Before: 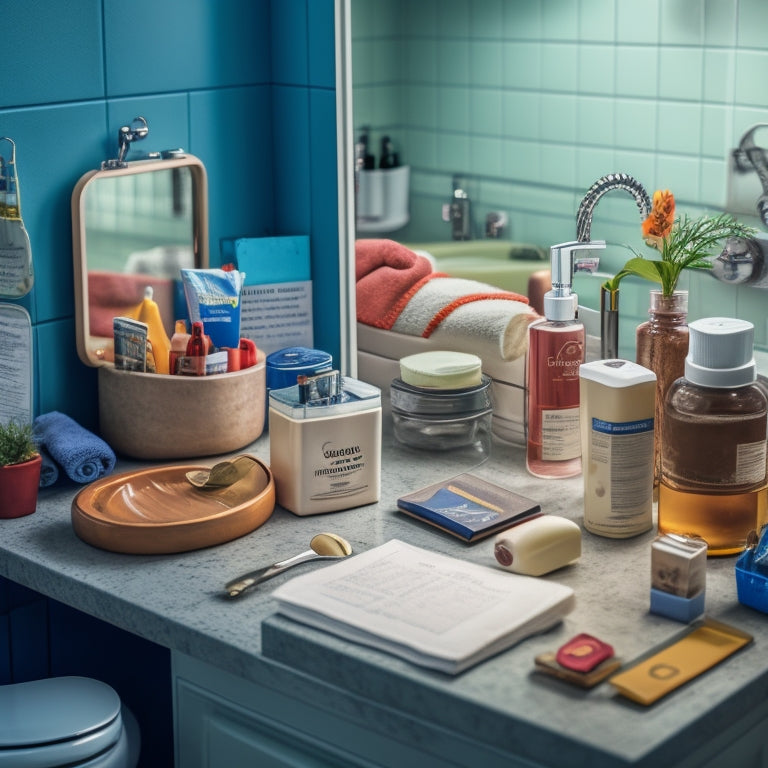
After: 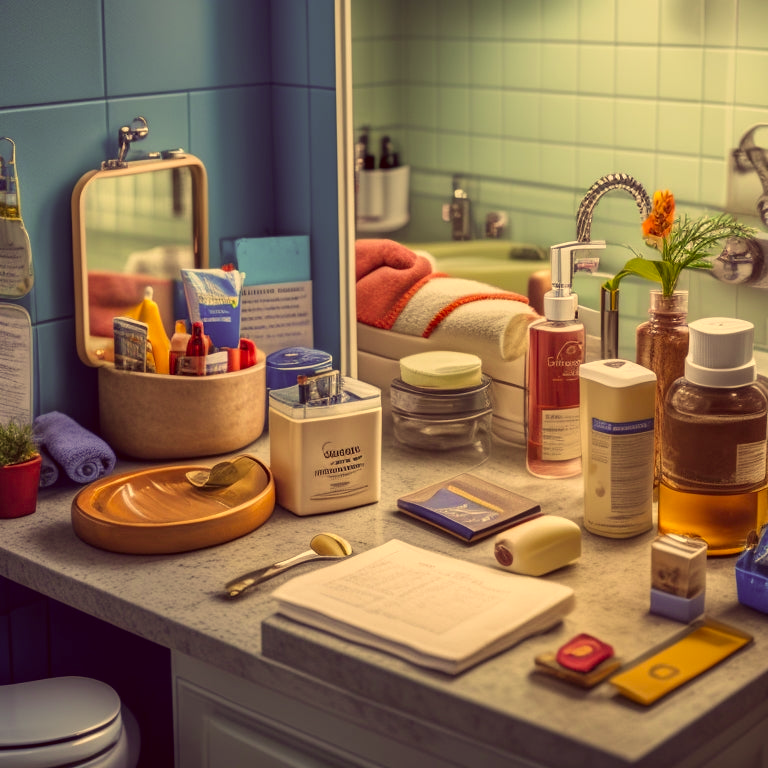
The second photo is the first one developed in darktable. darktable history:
velvia: strength 15.13%
color correction: highlights a* 9.66, highlights b* 38.3, shadows a* 14.97, shadows b* 3.35
